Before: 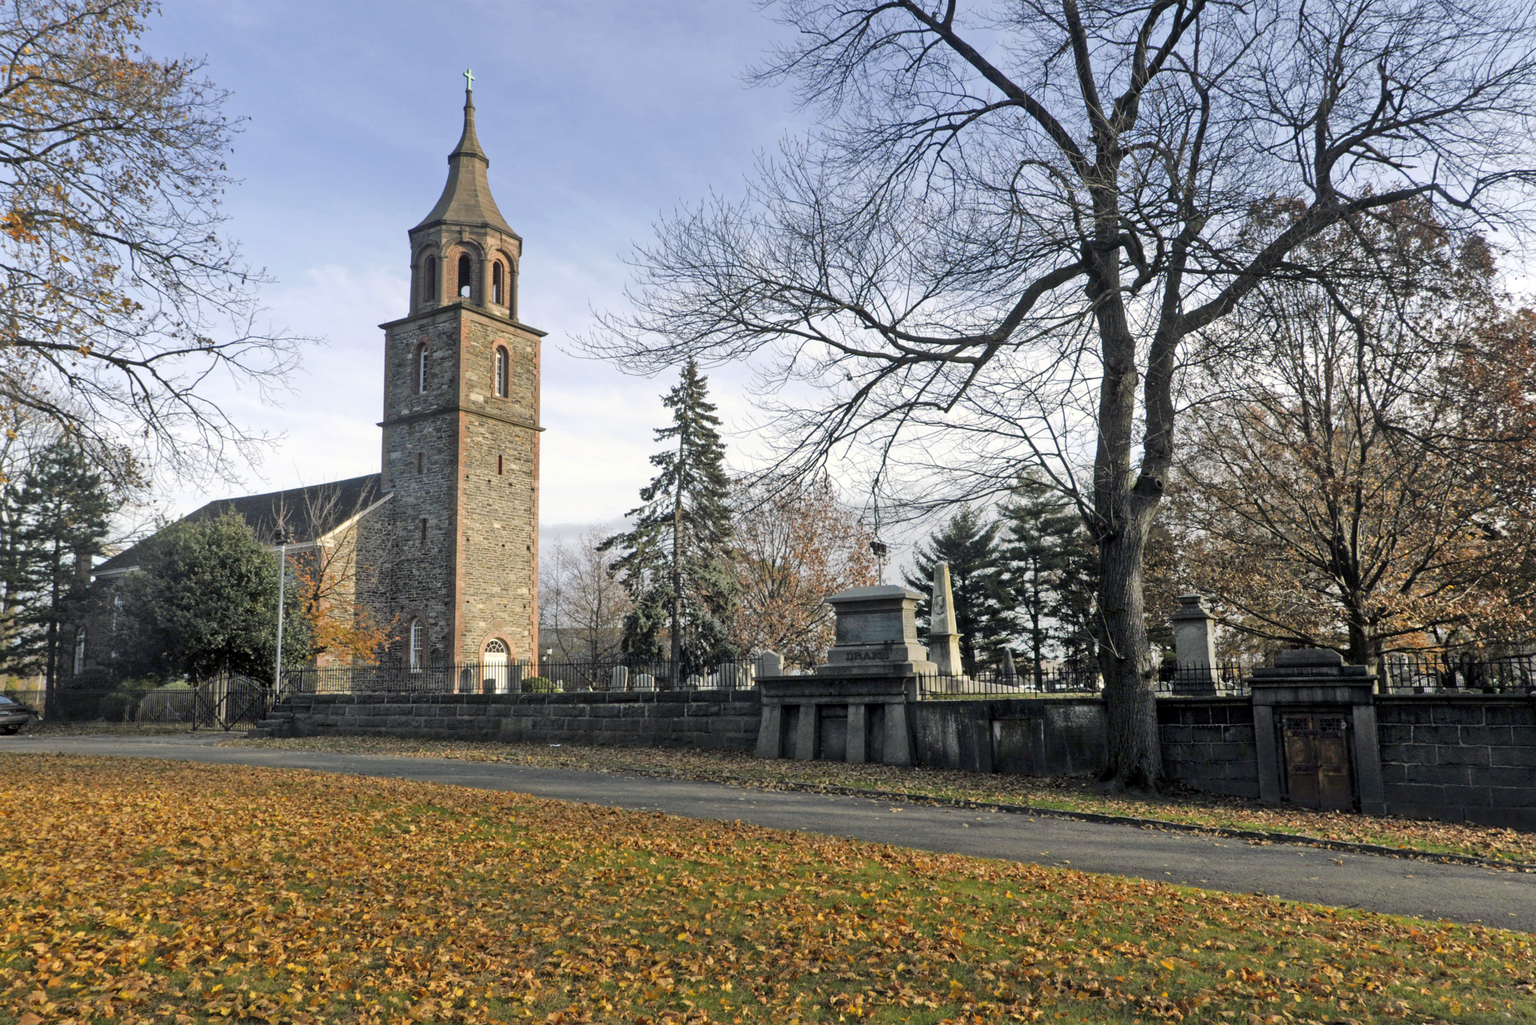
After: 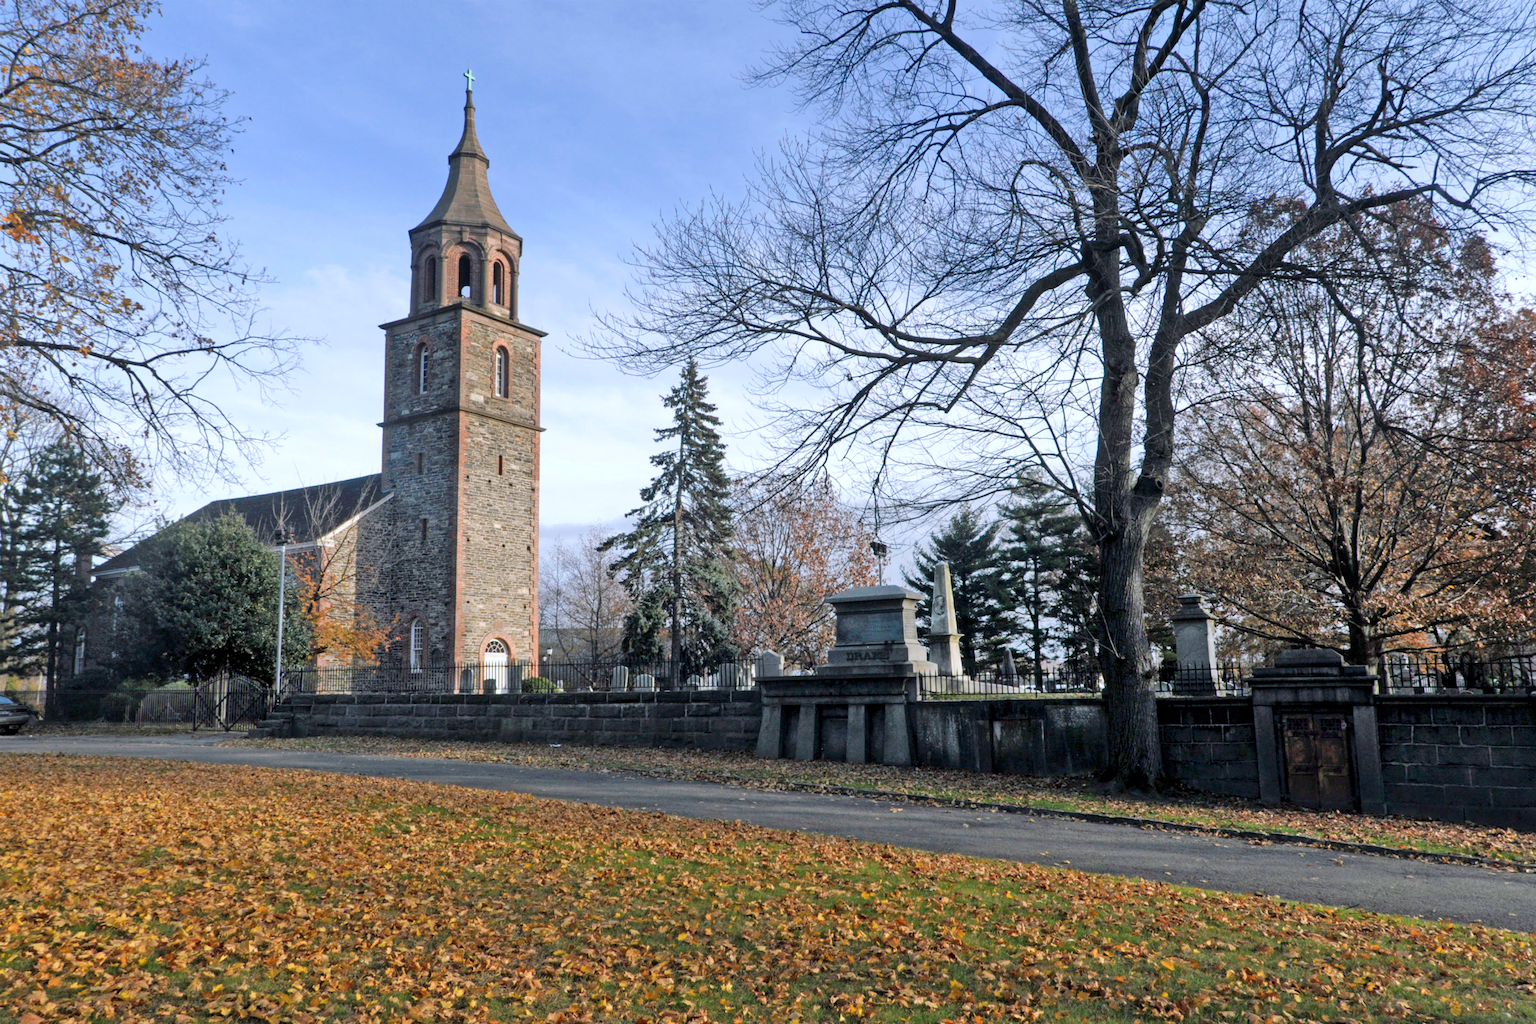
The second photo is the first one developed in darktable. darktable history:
color calibration: illuminant custom, x 0.371, y 0.381, temperature 4282.27 K
